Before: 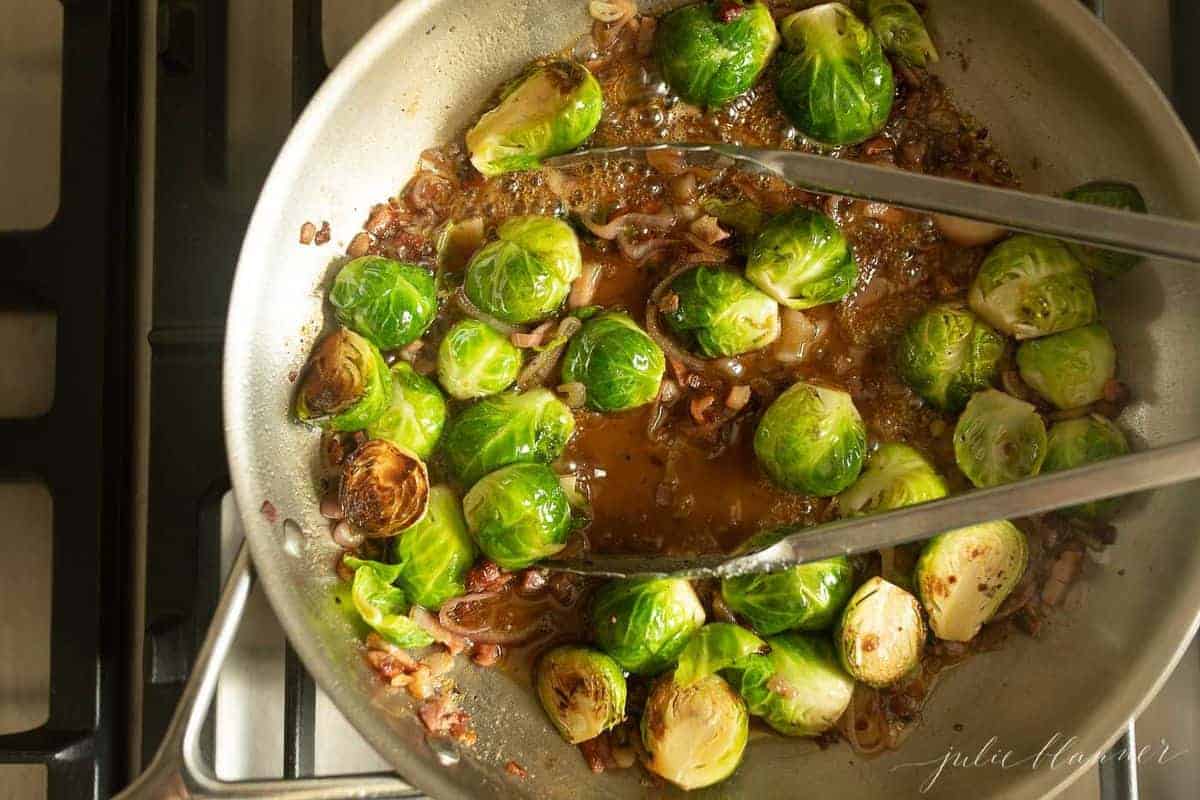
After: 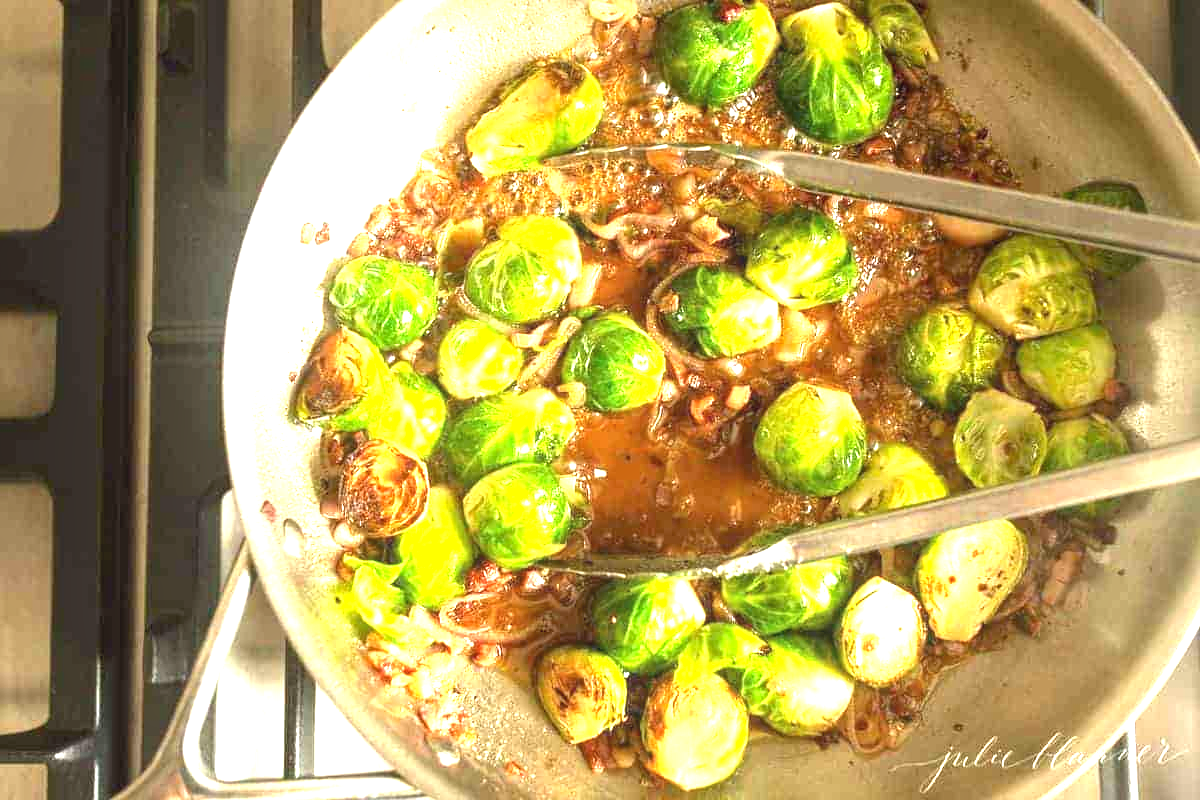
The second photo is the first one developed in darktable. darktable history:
exposure: black level correction 0, exposure 1.891 EV, compensate exposure bias true, compensate highlight preservation false
local contrast: detail 109%
